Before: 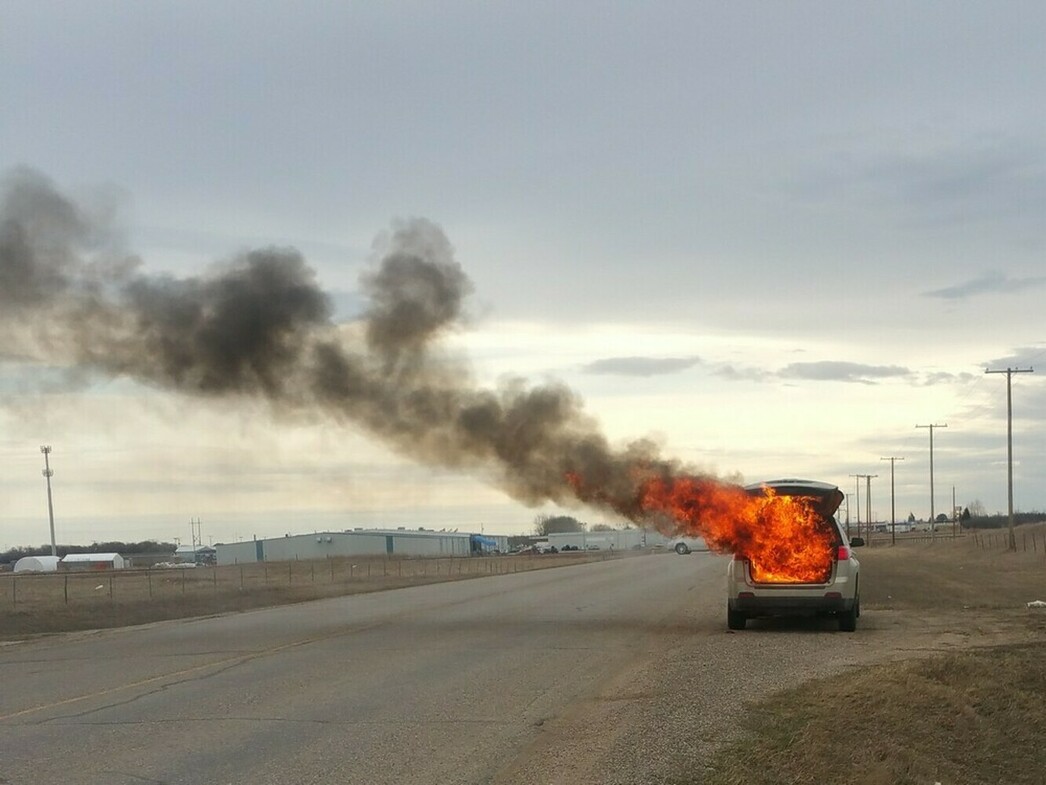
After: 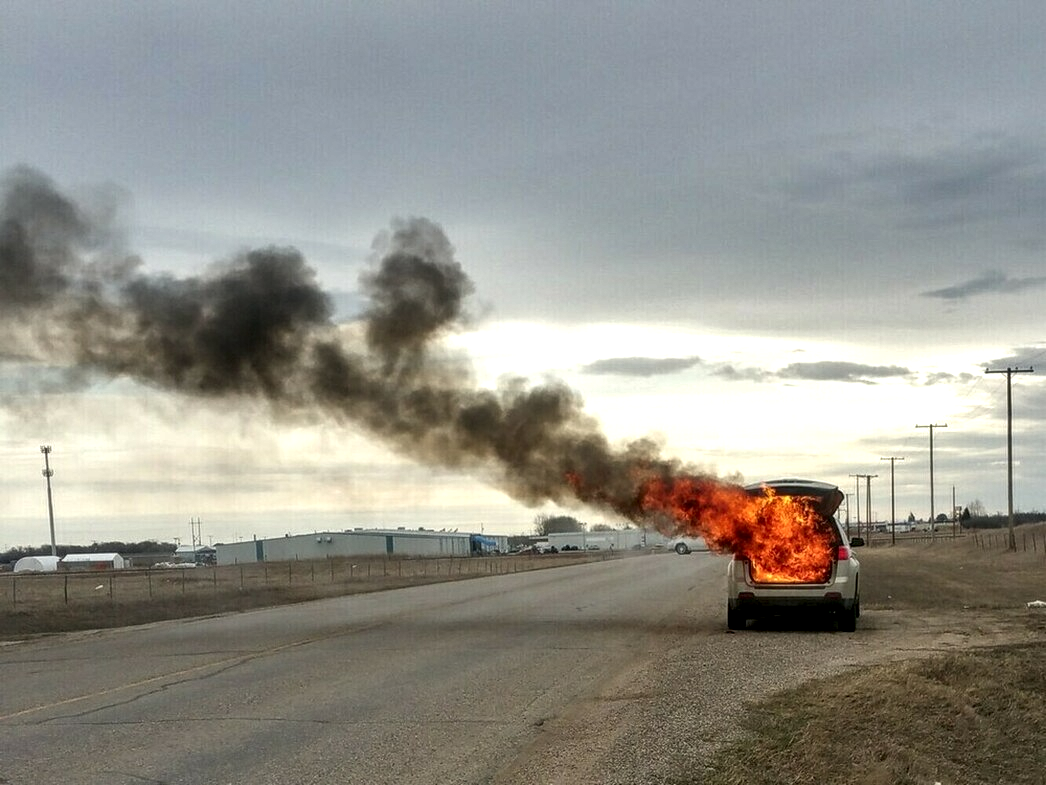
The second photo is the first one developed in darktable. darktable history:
shadows and highlights: shadows 39.92, highlights -55.08, low approximation 0.01, soften with gaussian
local contrast: highlights 65%, shadows 54%, detail 168%, midtone range 0.515
